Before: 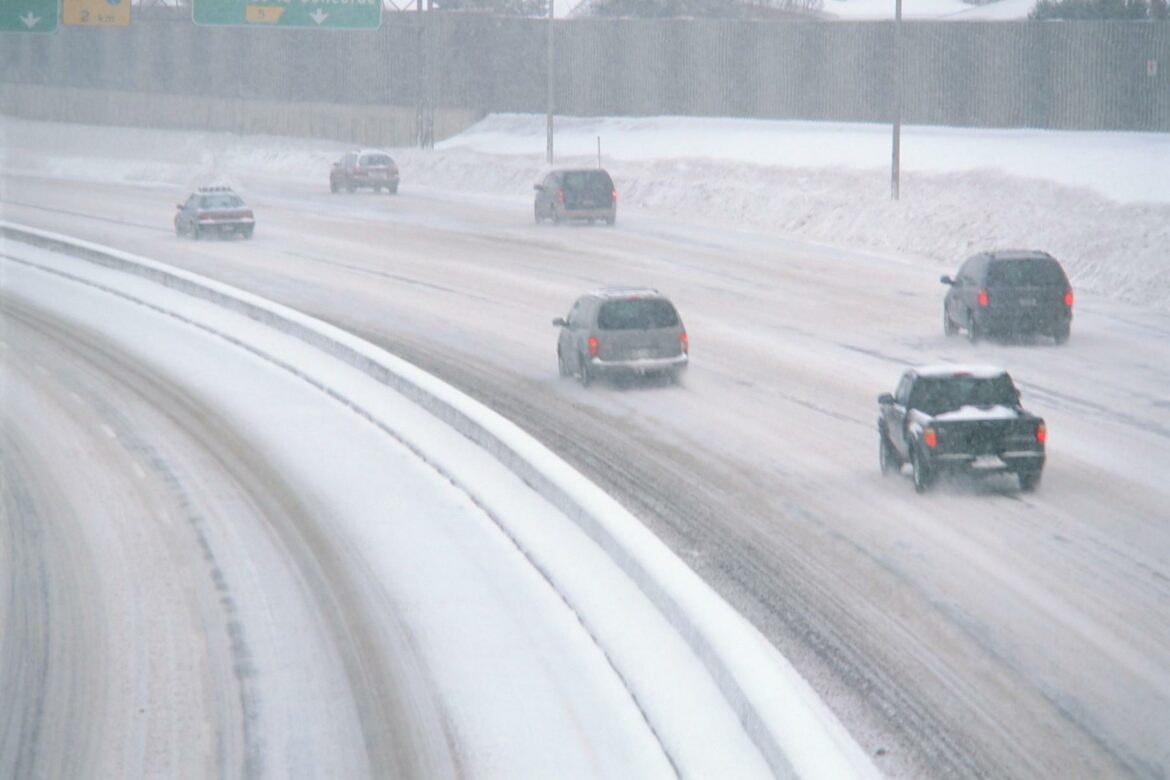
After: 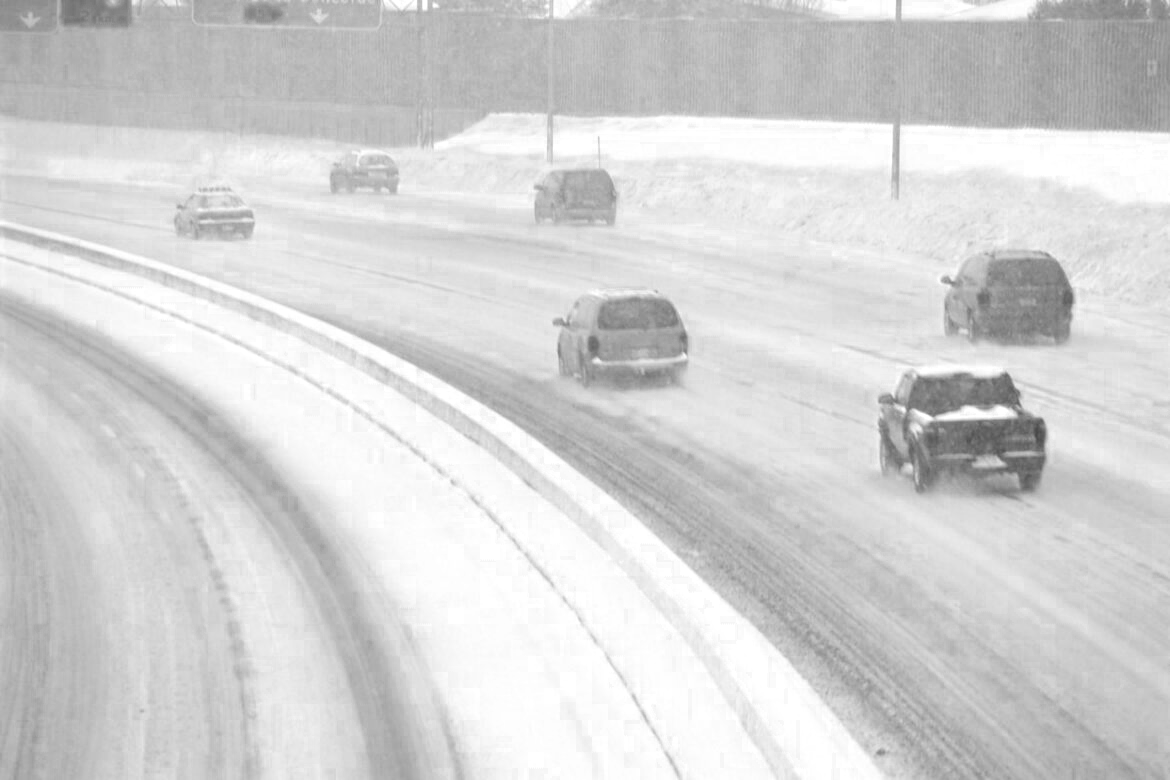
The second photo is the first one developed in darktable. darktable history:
contrast brightness saturation: contrast 0.09, saturation 0.28
color zones: curves: ch0 [(0.287, 0.048) (0.493, 0.484) (0.737, 0.816)]; ch1 [(0, 0) (0.143, 0) (0.286, 0) (0.429, 0) (0.571, 0) (0.714, 0) (0.857, 0)]
